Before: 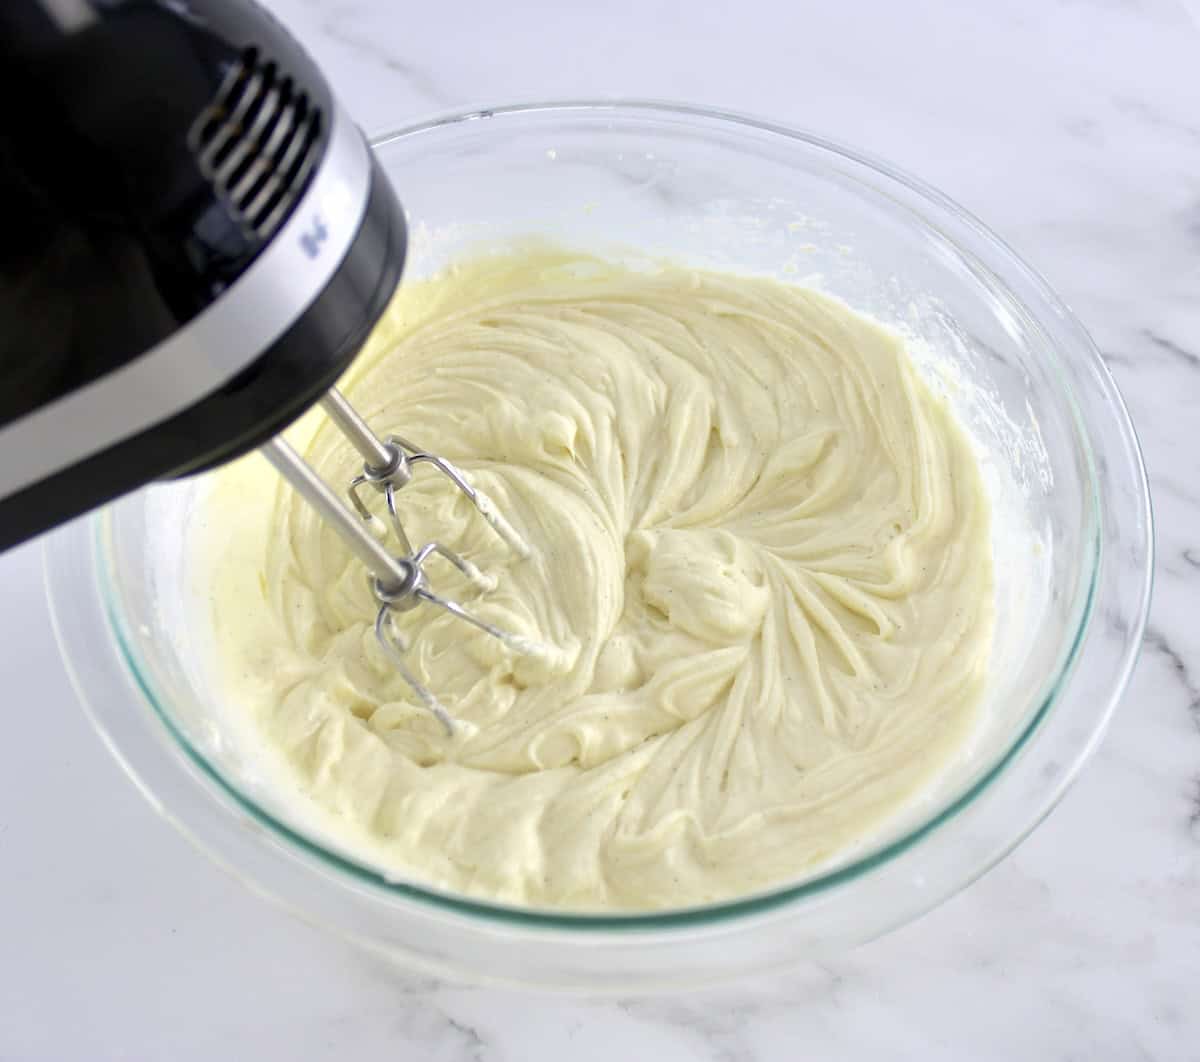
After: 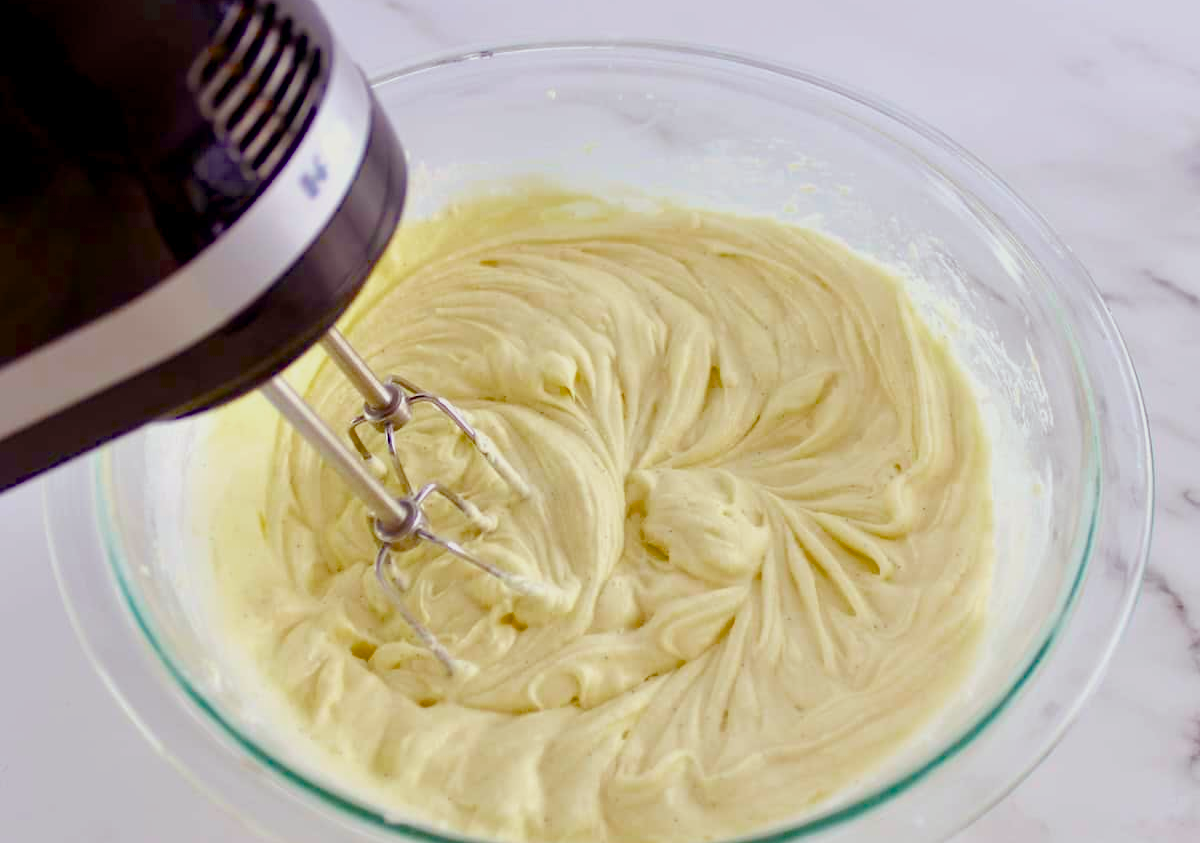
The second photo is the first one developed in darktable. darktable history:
crop and rotate: top 5.659%, bottom 14.945%
color balance rgb: shadows lift › chroma 1.368%, shadows lift › hue 258.11°, power › chroma 1.541%, power › hue 28.67°, perceptual saturation grading › global saturation 39.22%, perceptual saturation grading › highlights -25.768%, perceptual saturation grading › mid-tones 34.638%, perceptual saturation grading › shadows 35.364%, global vibrance -7.793%, contrast -13.293%, saturation formula JzAzBz (2021)
